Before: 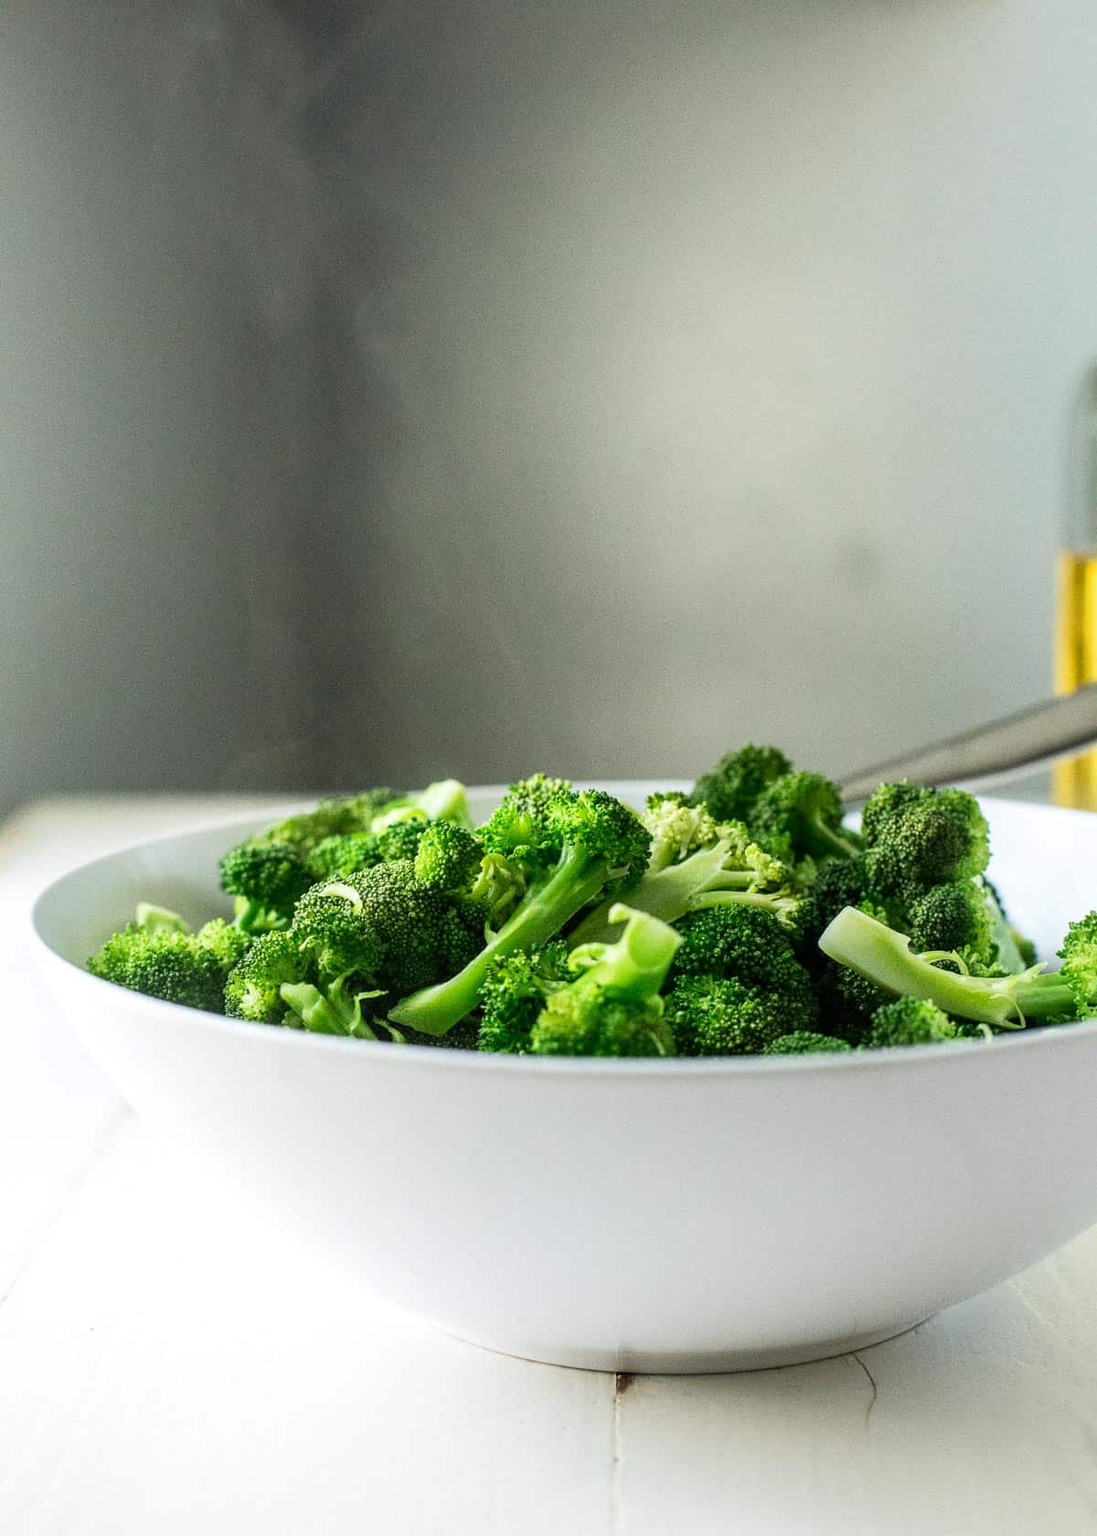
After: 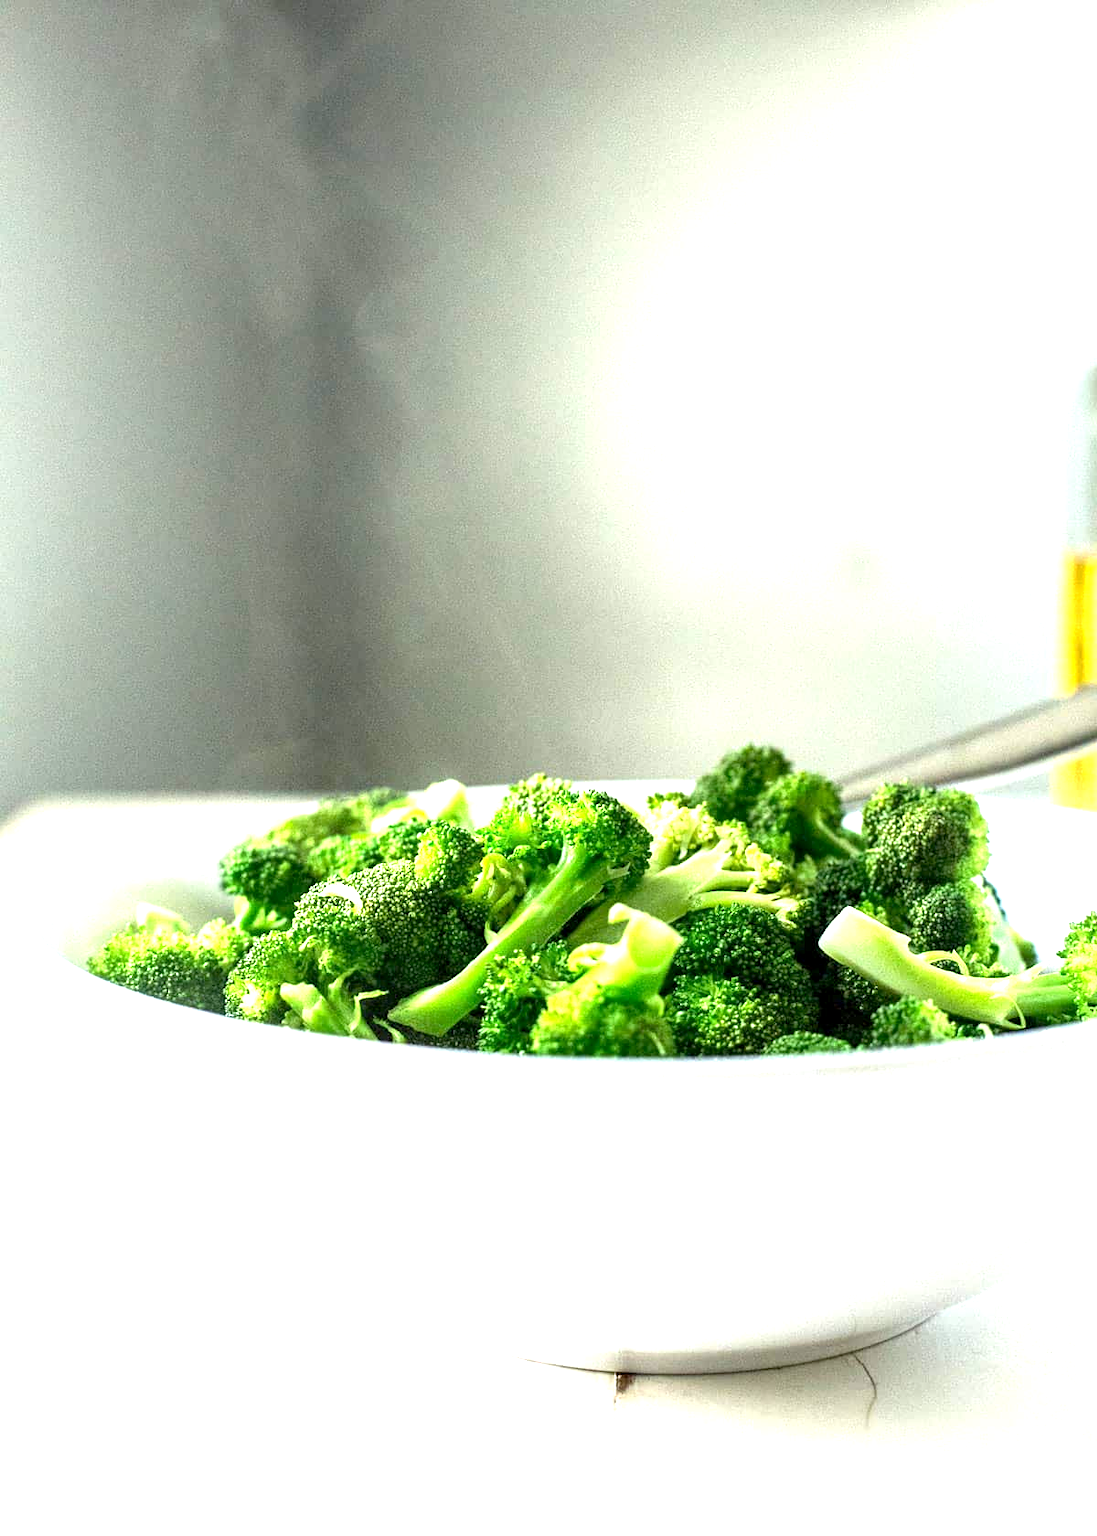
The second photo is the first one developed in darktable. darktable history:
exposure: black level correction 0.001, exposure 1.305 EV, compensate highlight preservation false
